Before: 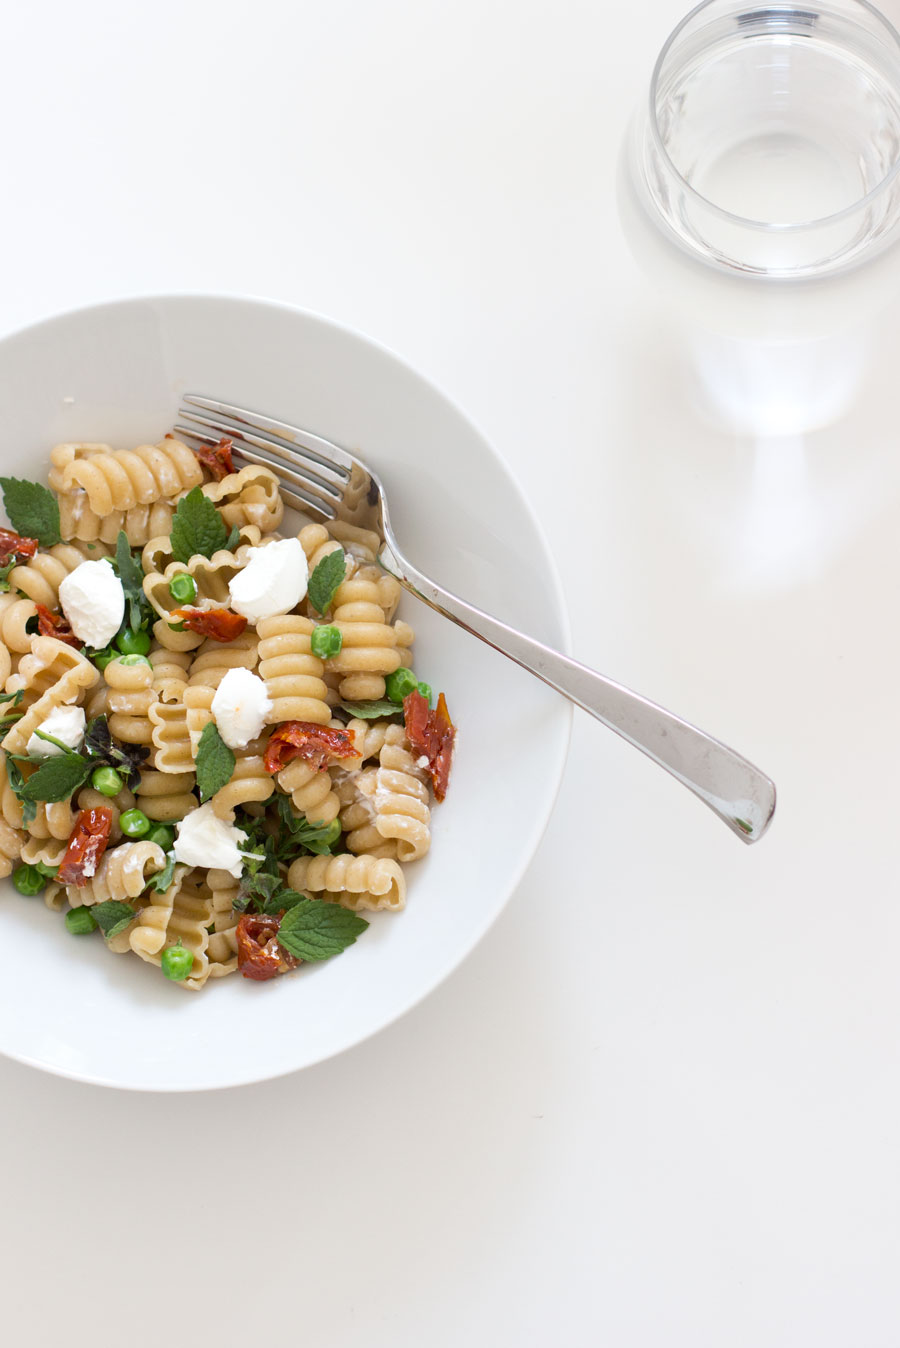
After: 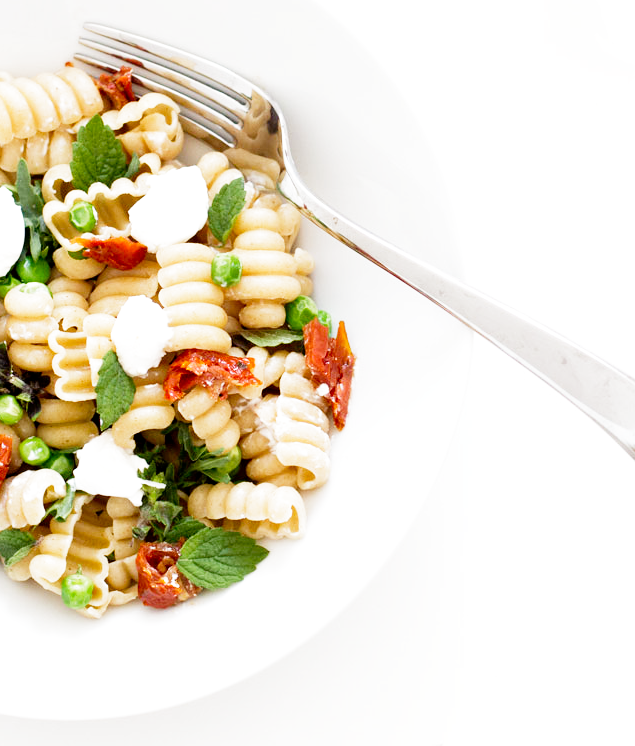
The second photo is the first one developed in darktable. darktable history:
filmic rgb: middle gray luminance 10%, black relative exposure -8.61 EV, white relative exposure 3.3 EV, threshold 6 EV, target black luminance 0%, hardness 5.2, latitude 44.69%, contrast 1.302, highlights saturation mix 5%, shadows ↔ highlights balance 24.64%, add noise in highlights 0, preserve chrominance no, color science v3 (2019), use custom middle-gray values true, iterations of high-quality reconstruction 0, contrast in highlights soft, enable highlight reconstruction true
crop: left 11.123%, top 27.61%, right 18.3%, bottom 17.034%
